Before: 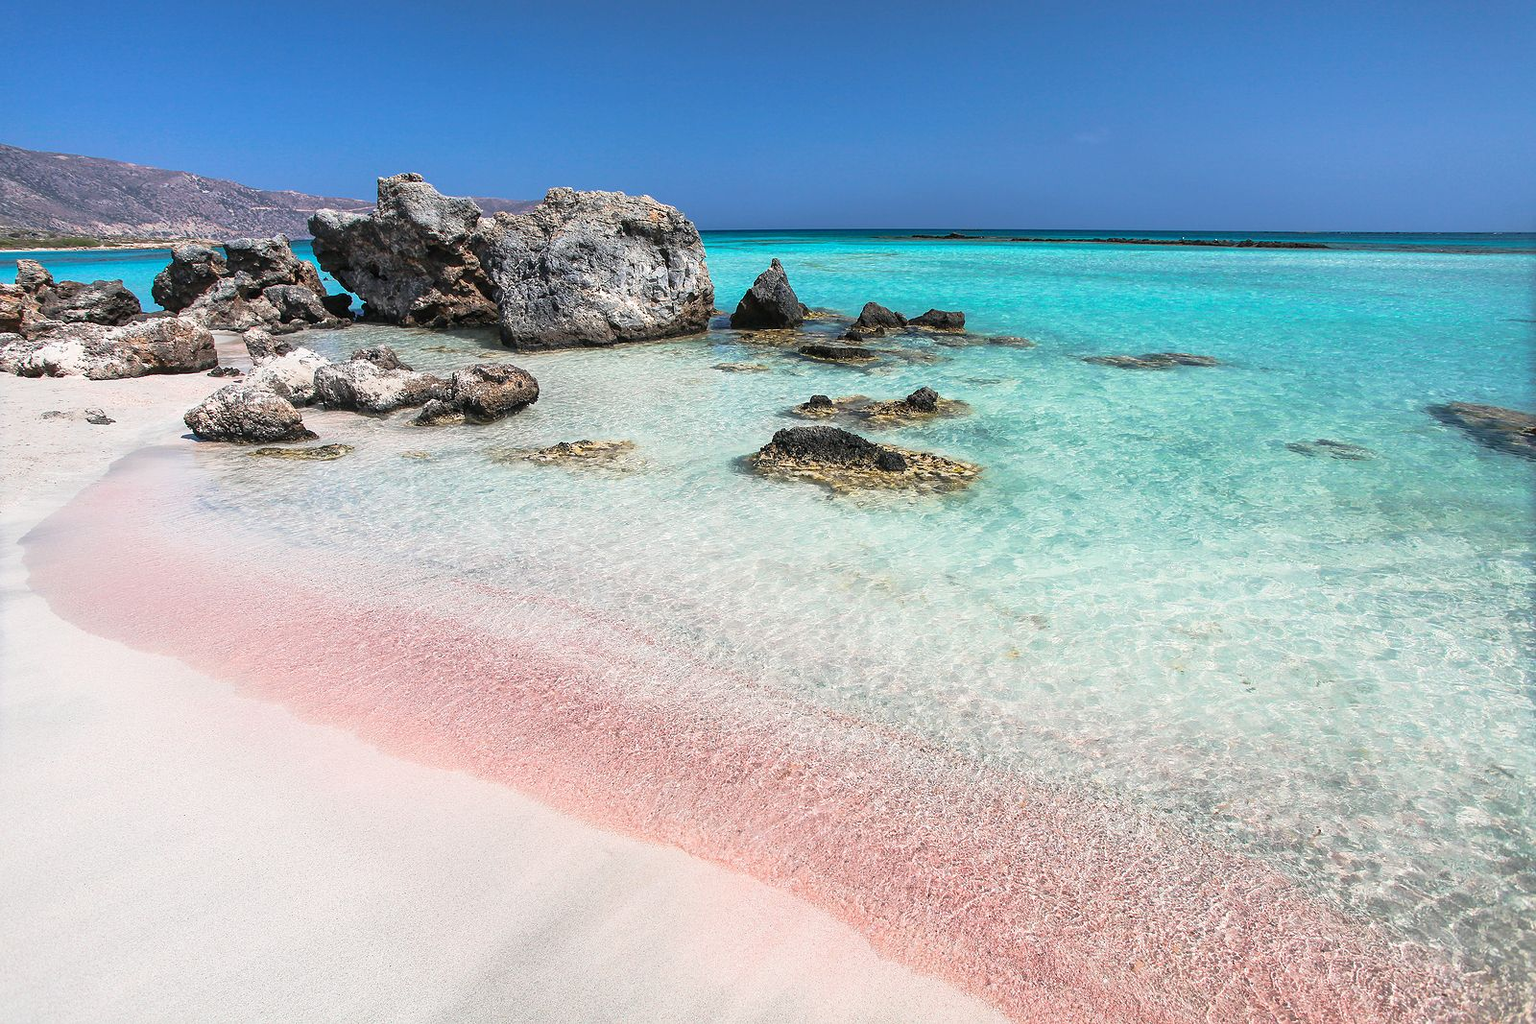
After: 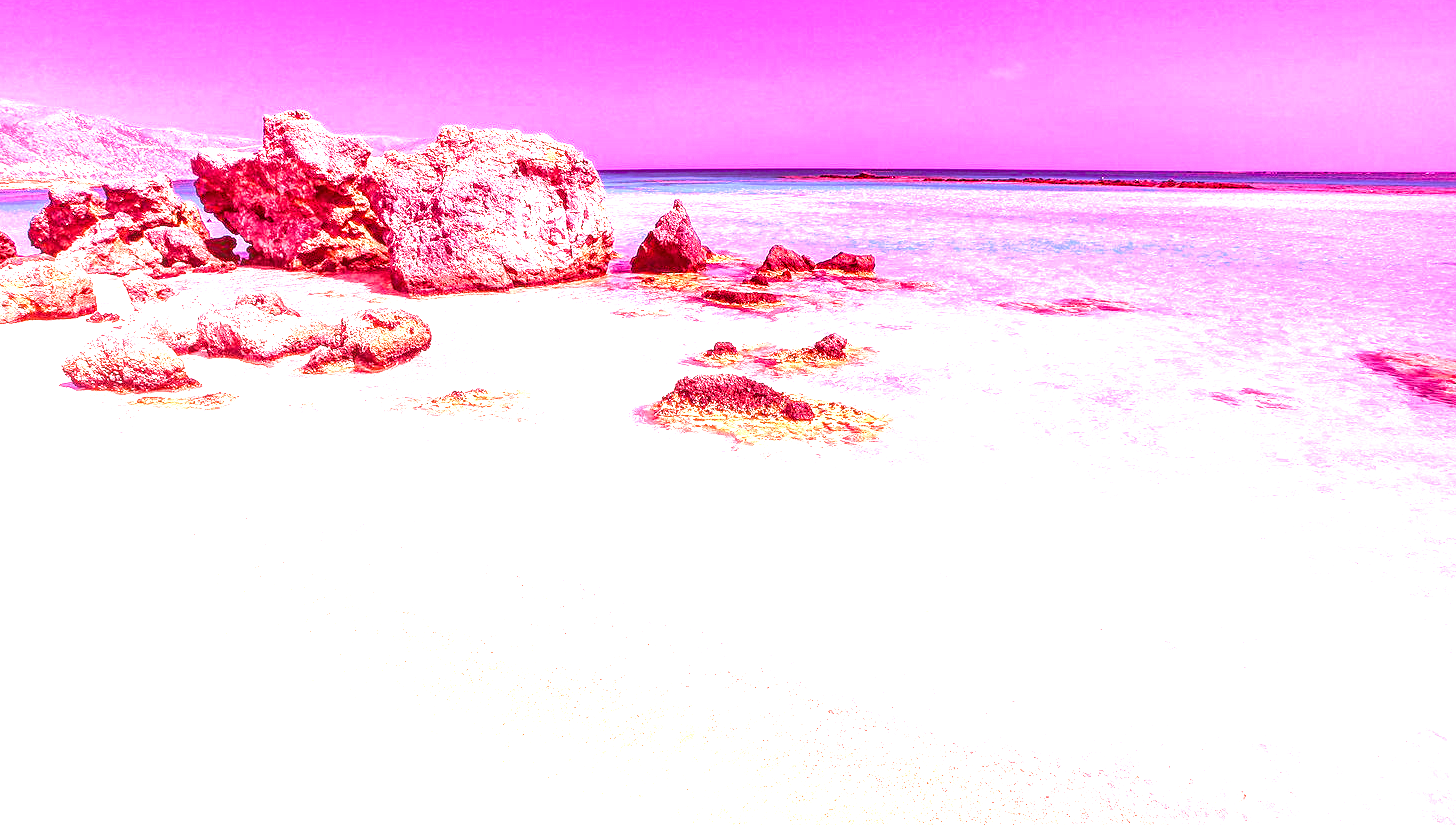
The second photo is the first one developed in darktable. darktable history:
color correction: highlights a* 9.03, highlights b* 8.71, shadows a* 40, shadows b* 40, saturation 0.8
local contrast: on, module defaults
color balance rgb: perceptual saturation grading › global saturation 20%, perceptual saturation grading › highlights 2.68%, perceptual saturation grading › shadows 50%
crop: left 8.155%, top 6.611%, bottom 15.385%
velvia: strength 40%
exposure: black level correction 0.001, exposure 0.191 EV, compensate highlight preservation false
white balance: red 4.26, blue 1.802
